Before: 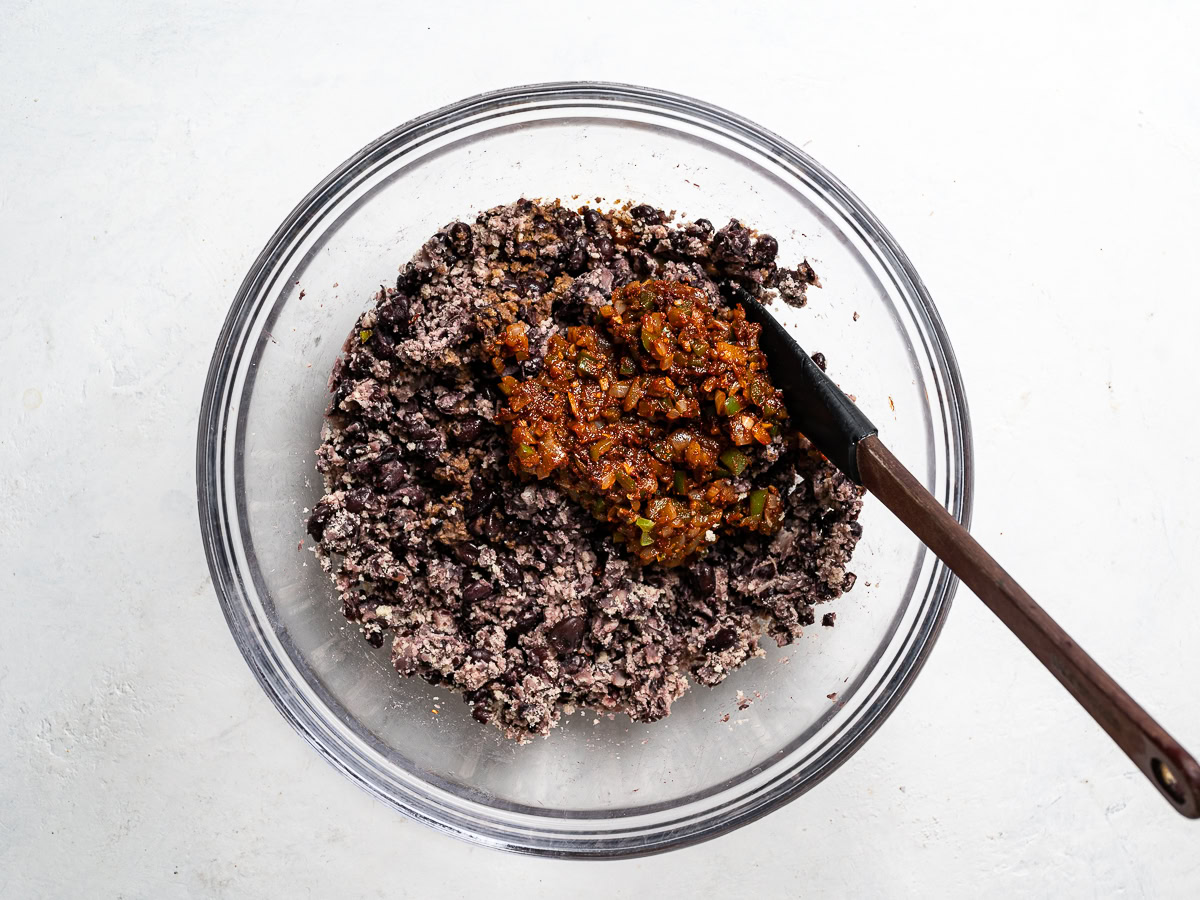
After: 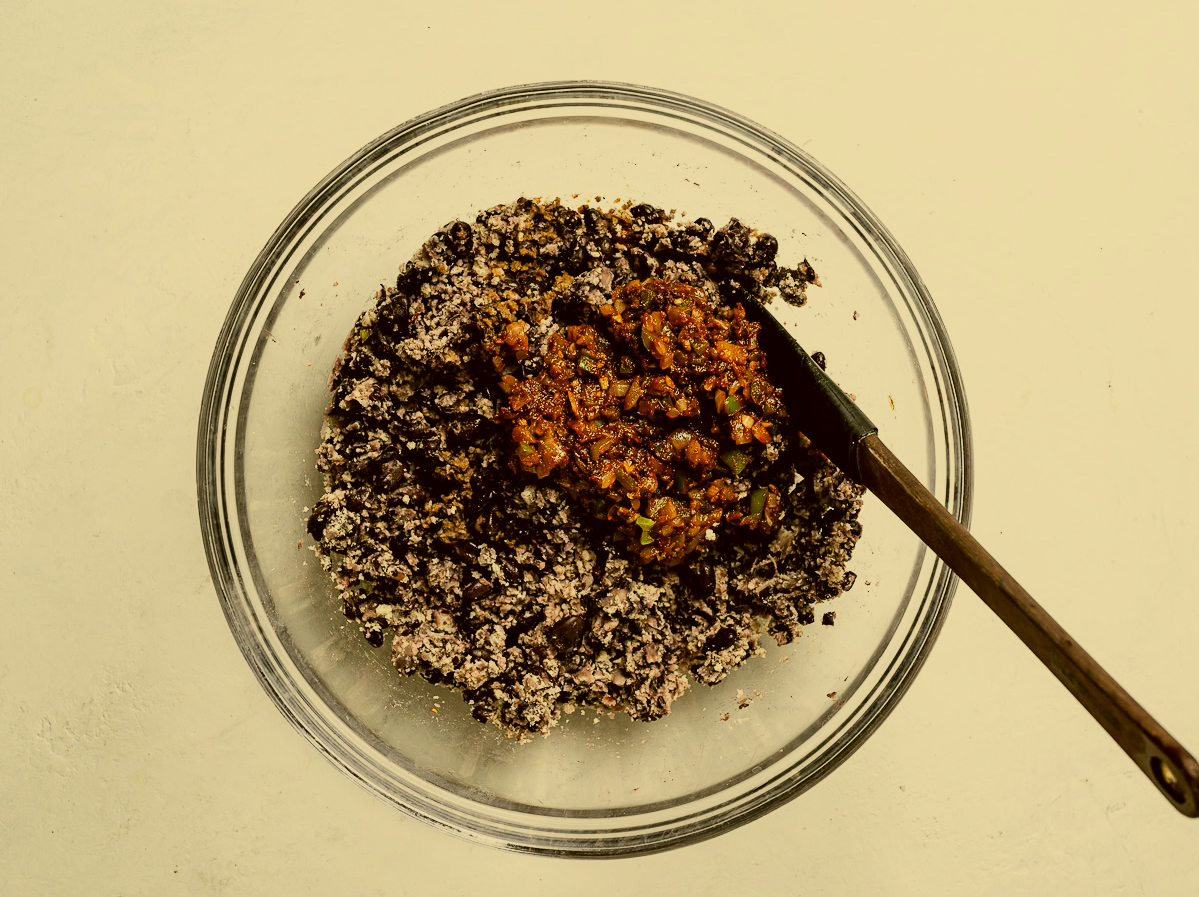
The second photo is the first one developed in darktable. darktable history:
crop: top 0.192%, bottom 0.124%
color correction: highlights a* 0.184, highlights b* 29.57, shadows a* -0.222, shadows b* 21.48
exposure: exposure -0.054 EV, compensate highlight preservation false
filmic rgb: black relative exposure -7.65 EV, white relative exposure 3.99 EV, hardness 4.01, contrast 1.094, highlights saturation mix -30.54%
